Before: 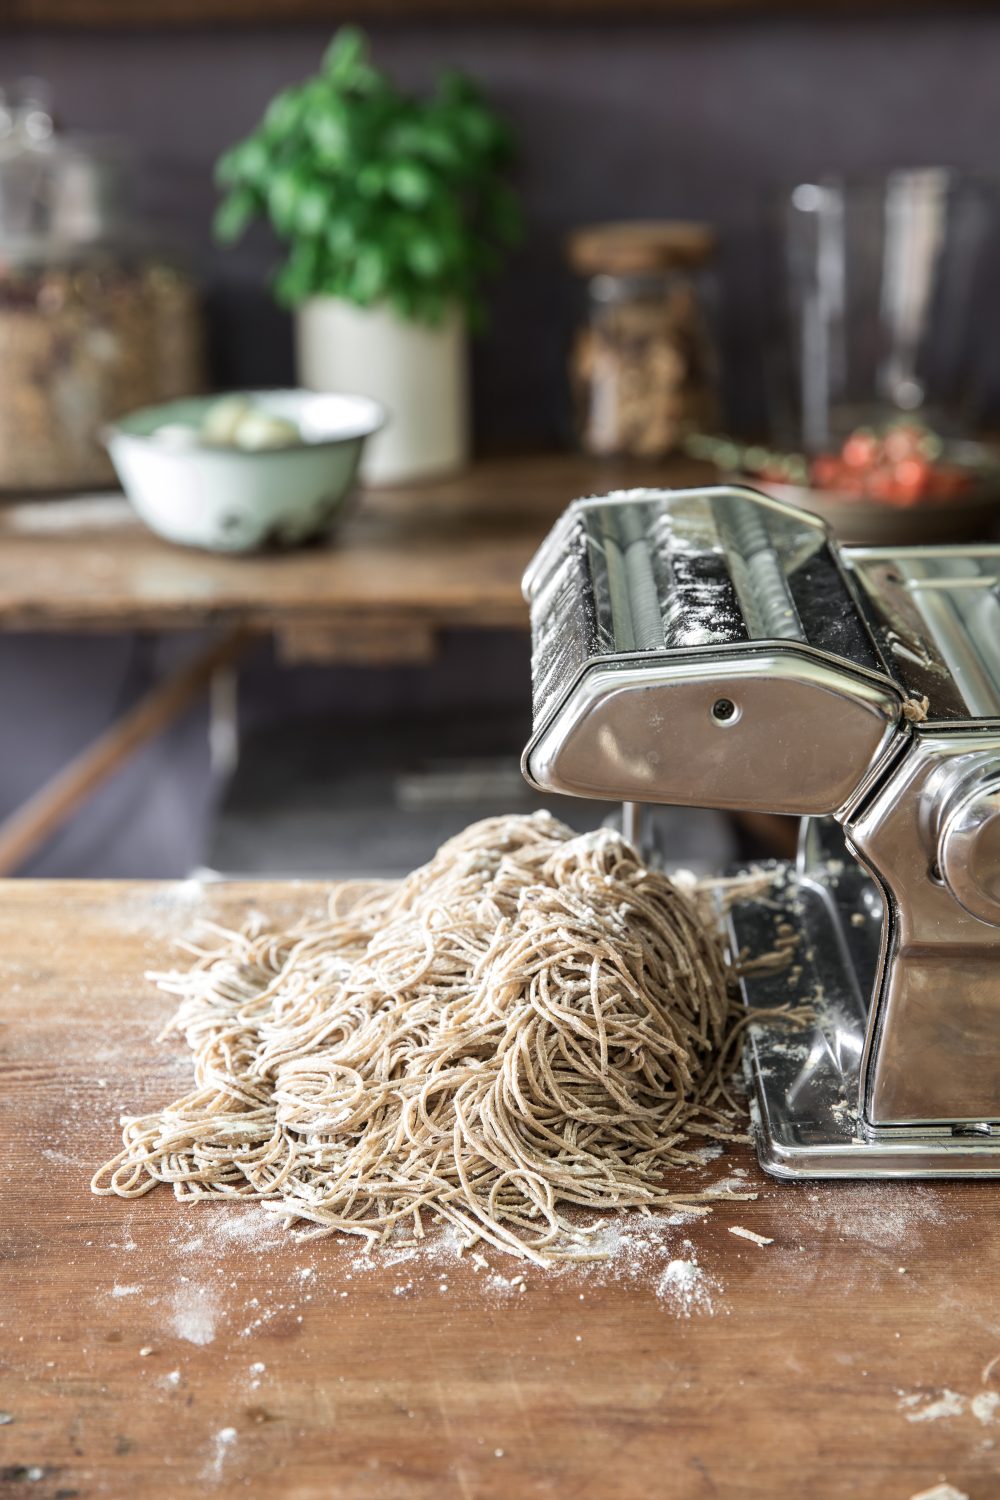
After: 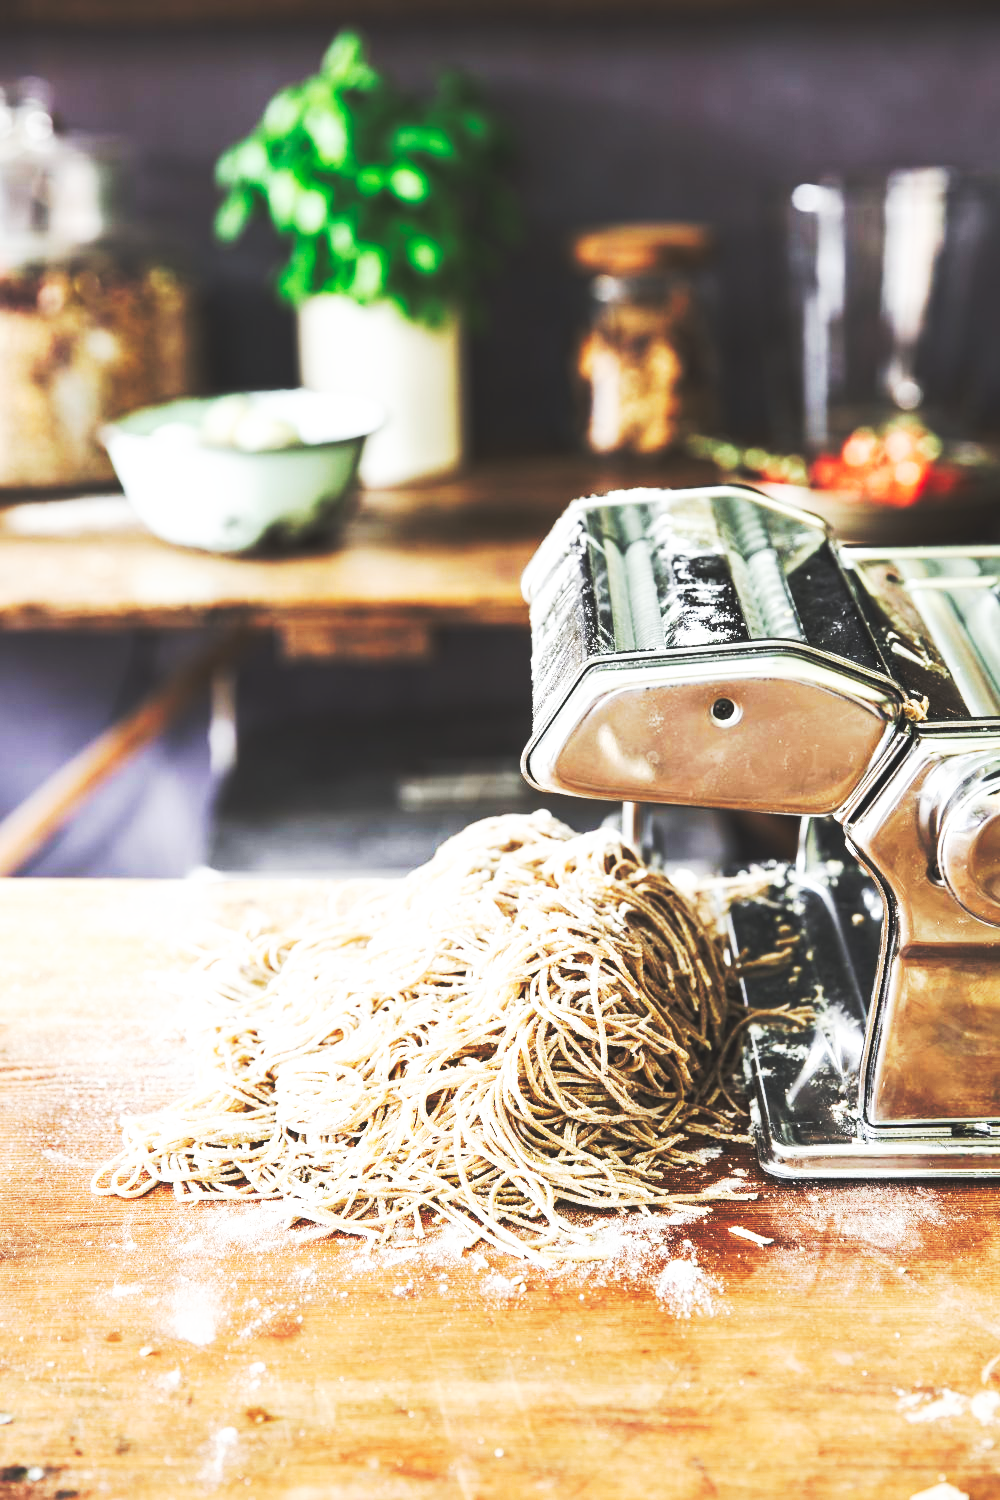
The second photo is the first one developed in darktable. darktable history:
base curve: curves: ch0 [(0, 0.015) (0.085, 0.116) (0.134, 0.298) (0.19, 0.545) (0.296, 0.764) (0.599, 0.982) (1, 1)], preserve colors none
